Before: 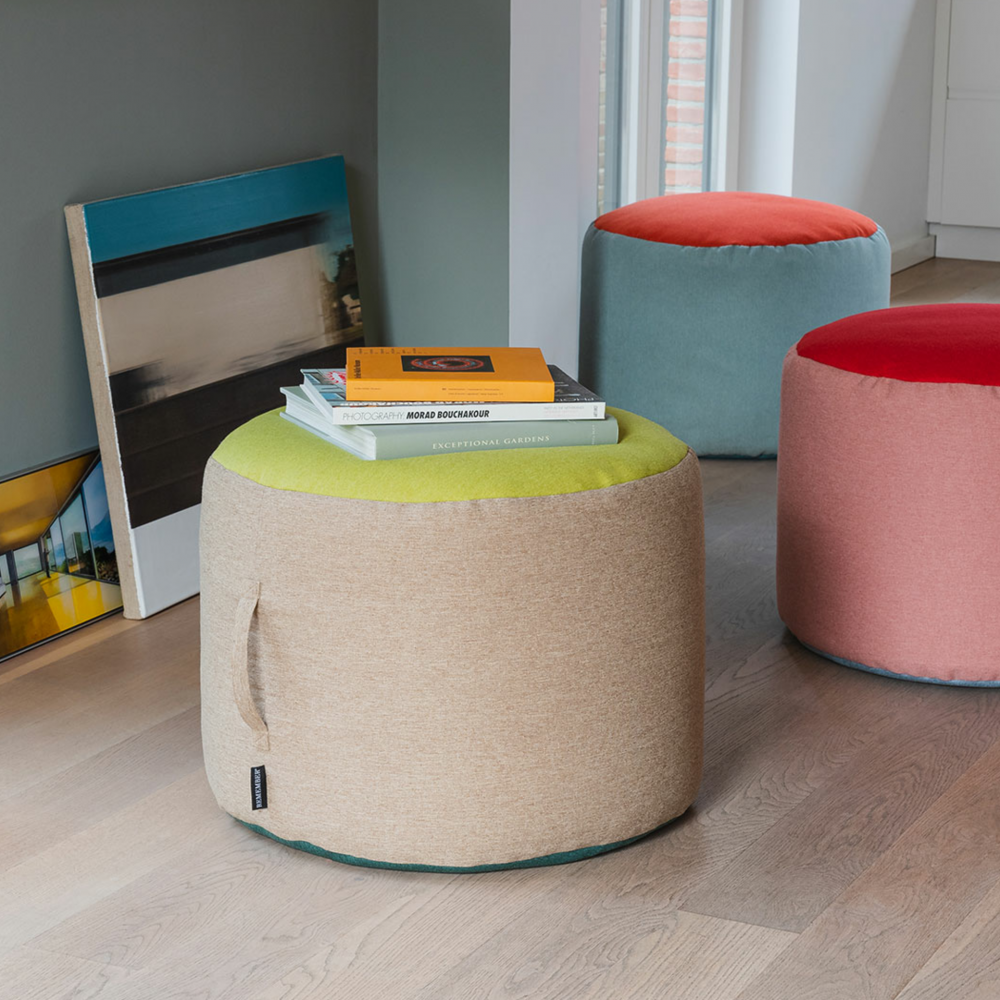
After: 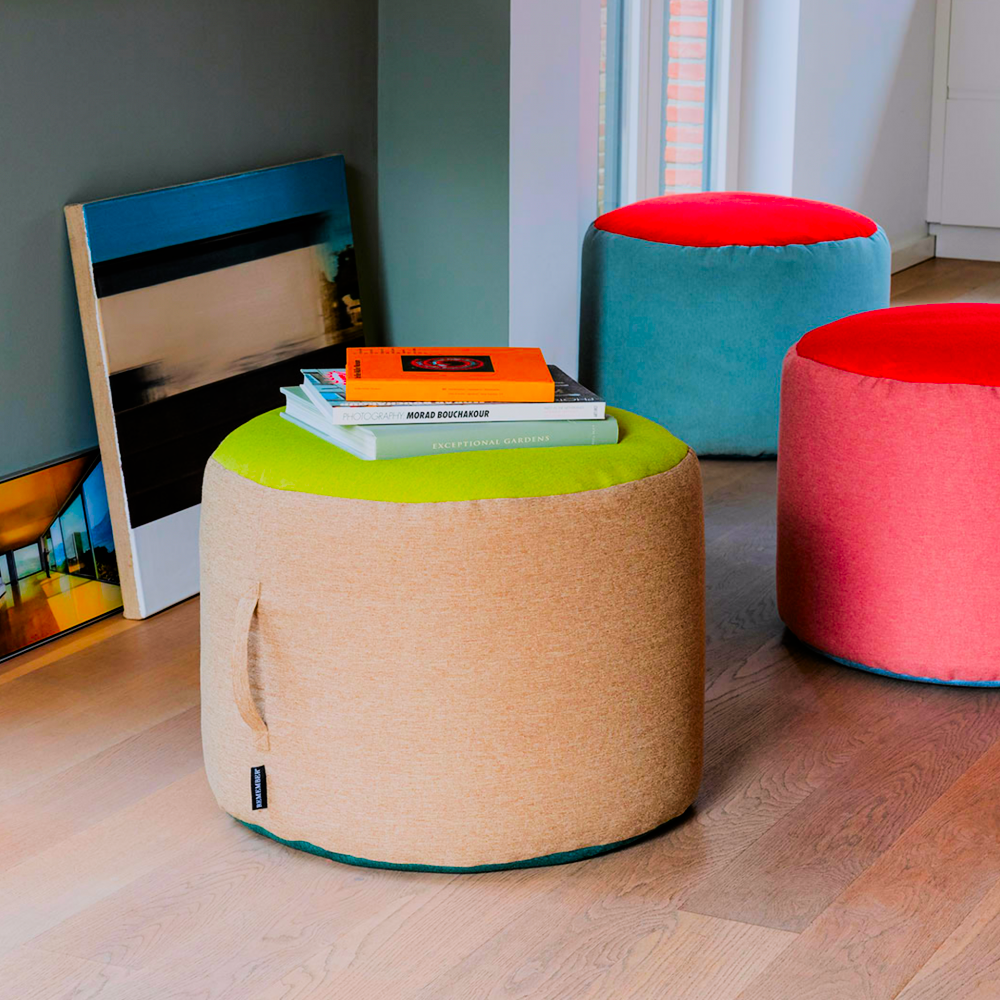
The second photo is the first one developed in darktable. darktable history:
rotate and perspective: crop left 0, crop top 0
filmic rgb: black relative exposure -5 EV, hardness 2.88, contrast 1.3, highlights saturation mix -30%
color correction: highlights a* 1.59, highlights b* -1.7, saturation 2.48
